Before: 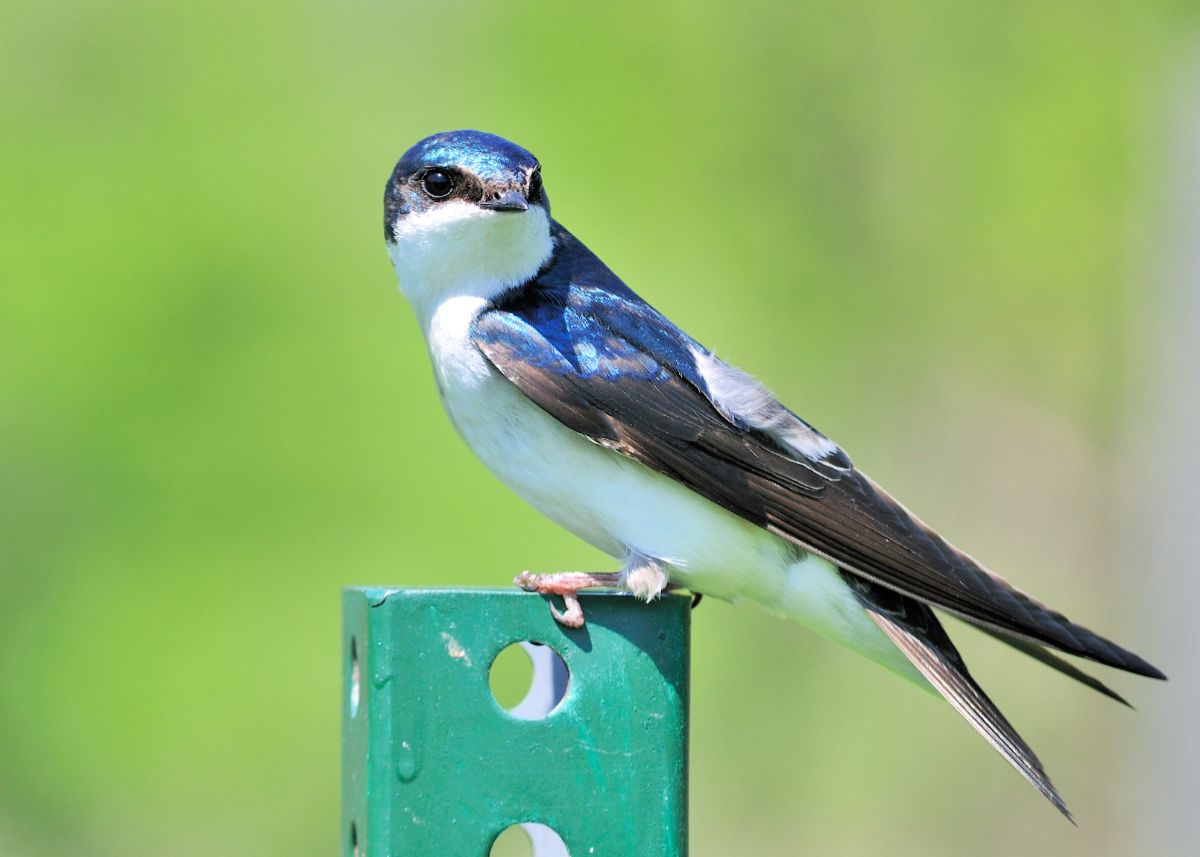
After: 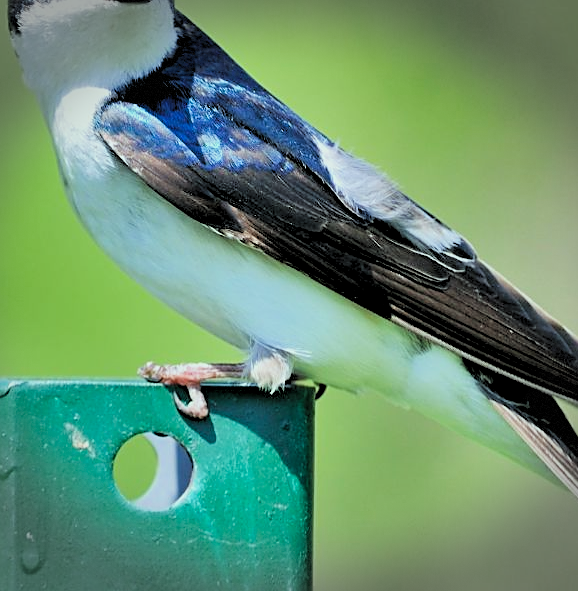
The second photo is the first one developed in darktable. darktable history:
vignetting: fall-off start 89.34%, fall-off radius 43.09%, width/height ratio 1.165, dithering 8-bit output, unbound false
levels: levels [0.073, 0.497, 0.972]
crop: left 31.415%, top 24.486%, right 20.372%, bottom 6.533%
sharpen: on, module defaults
shadows and highlights: shadows 59.13, highlights -60.12, highlights color adjustment 38.95%, soften with gaussian
color correction: highlights a* -6.8, highlights b* 0.787
filmic rgb: black relative exposure -7.73 EV, white relative exposure 4.43 EV, target black luminance 0%, hardness 3.76, latitude 50.54%, contrast 1.074, highlights saturation mix 8.97%, shadows ↔ highlights balance -0.234%
